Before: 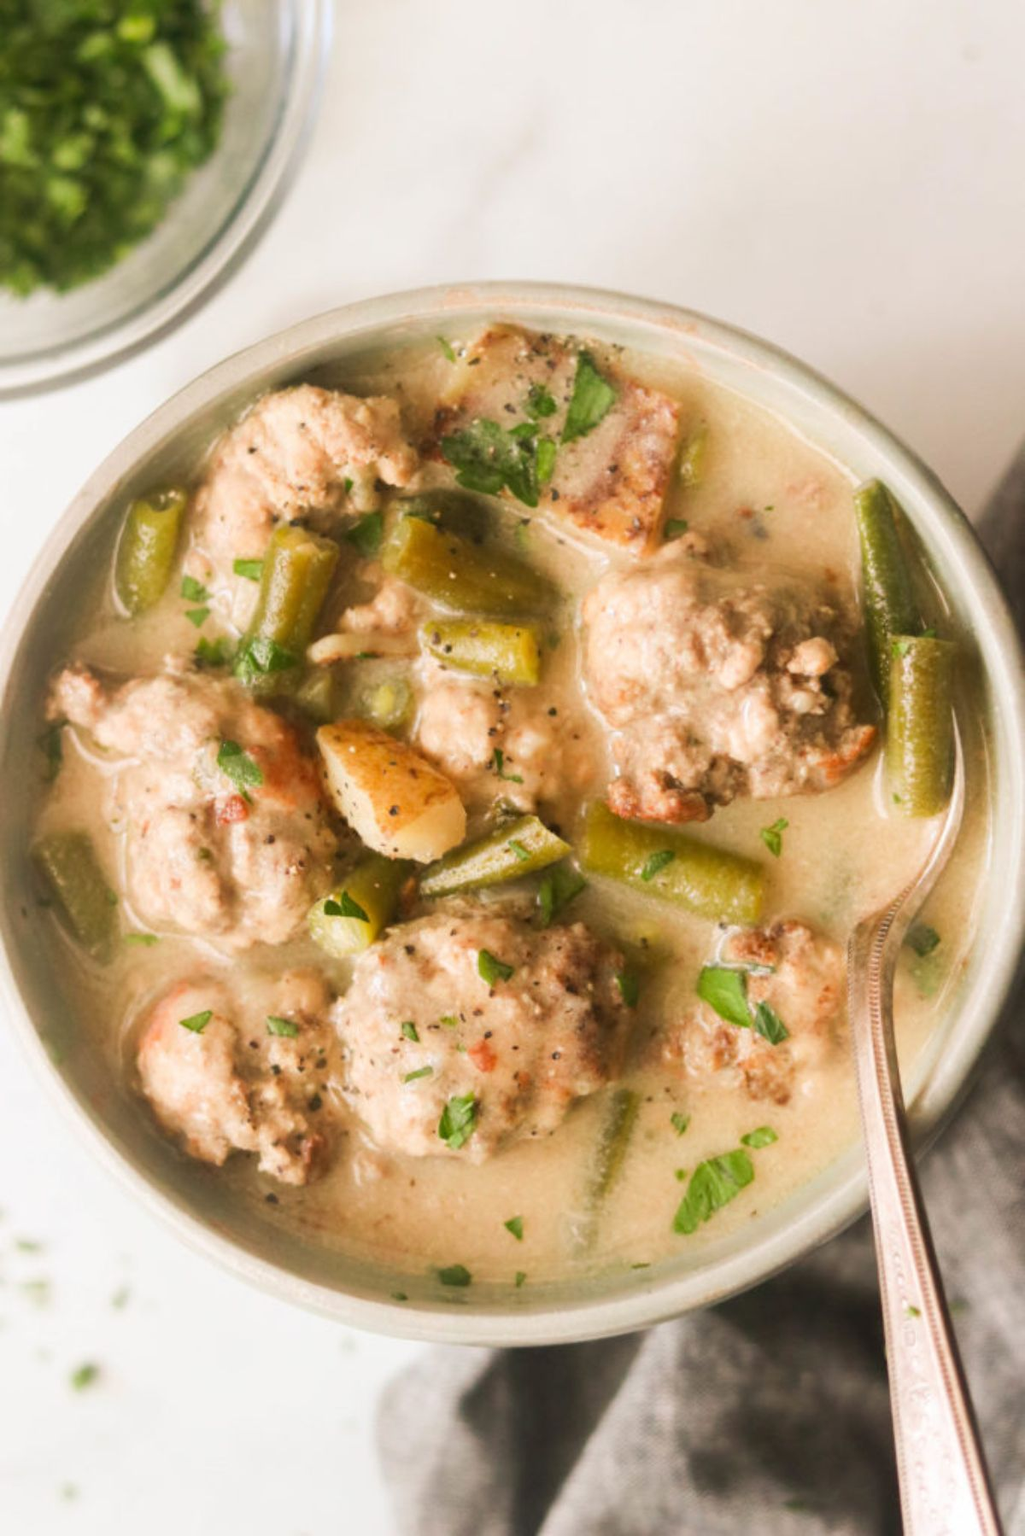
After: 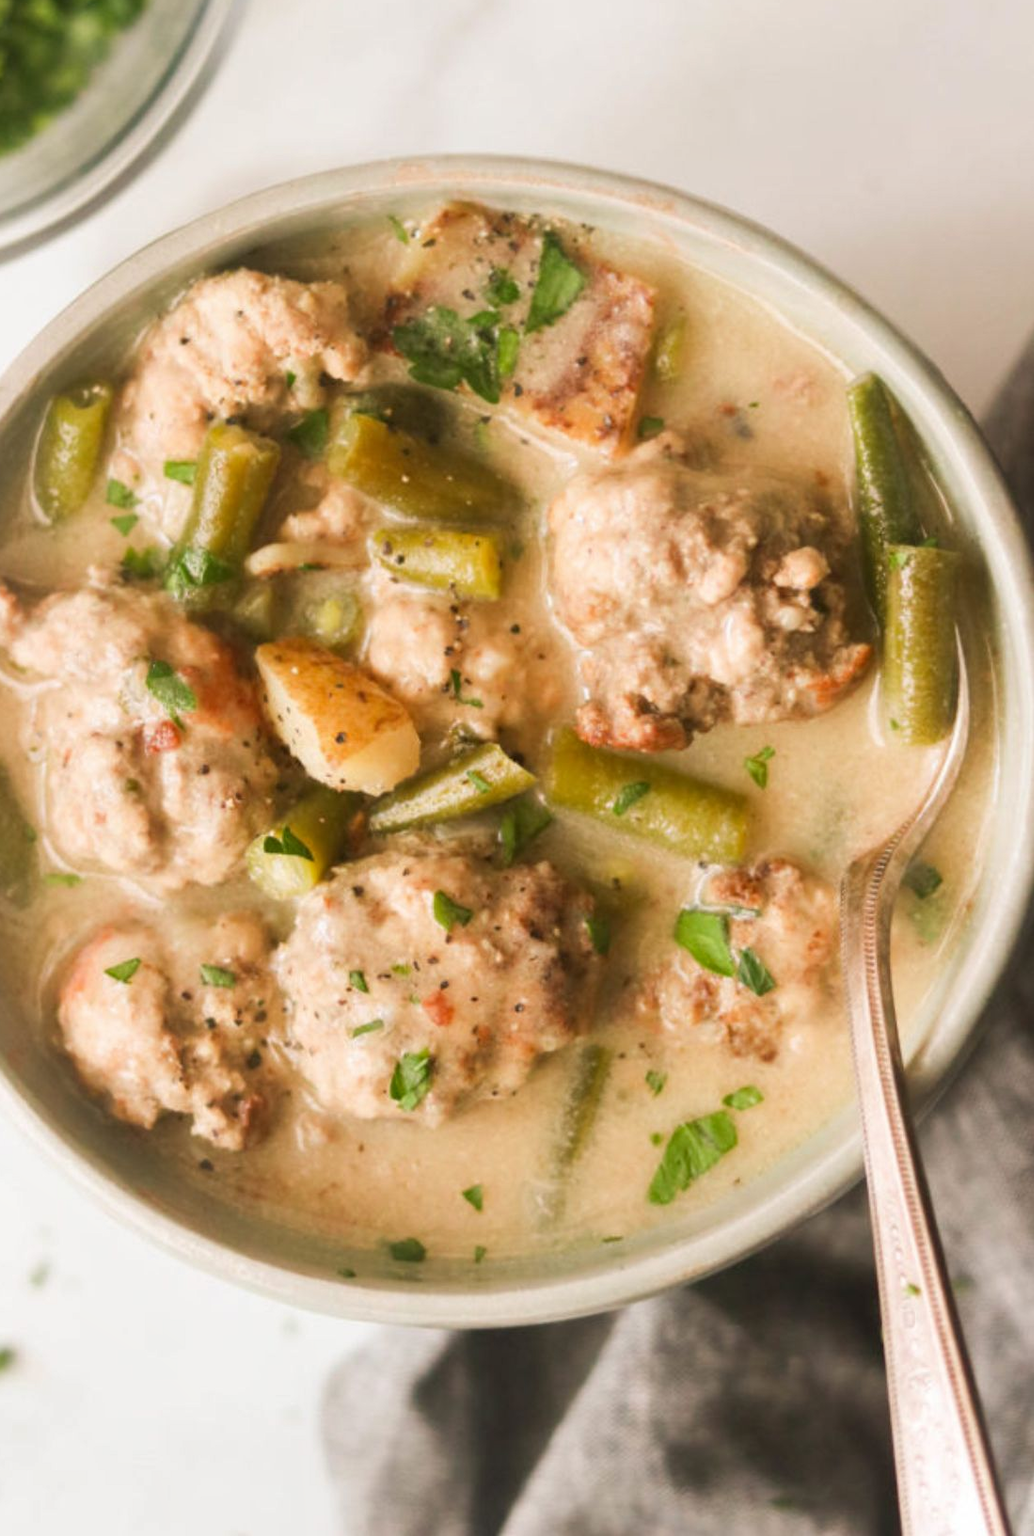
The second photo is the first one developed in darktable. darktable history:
crop and rotate: left 8.262%, top 9.226%
shadows and highlights: shadows 52.34, highlights -28.23, soften with gaussian
